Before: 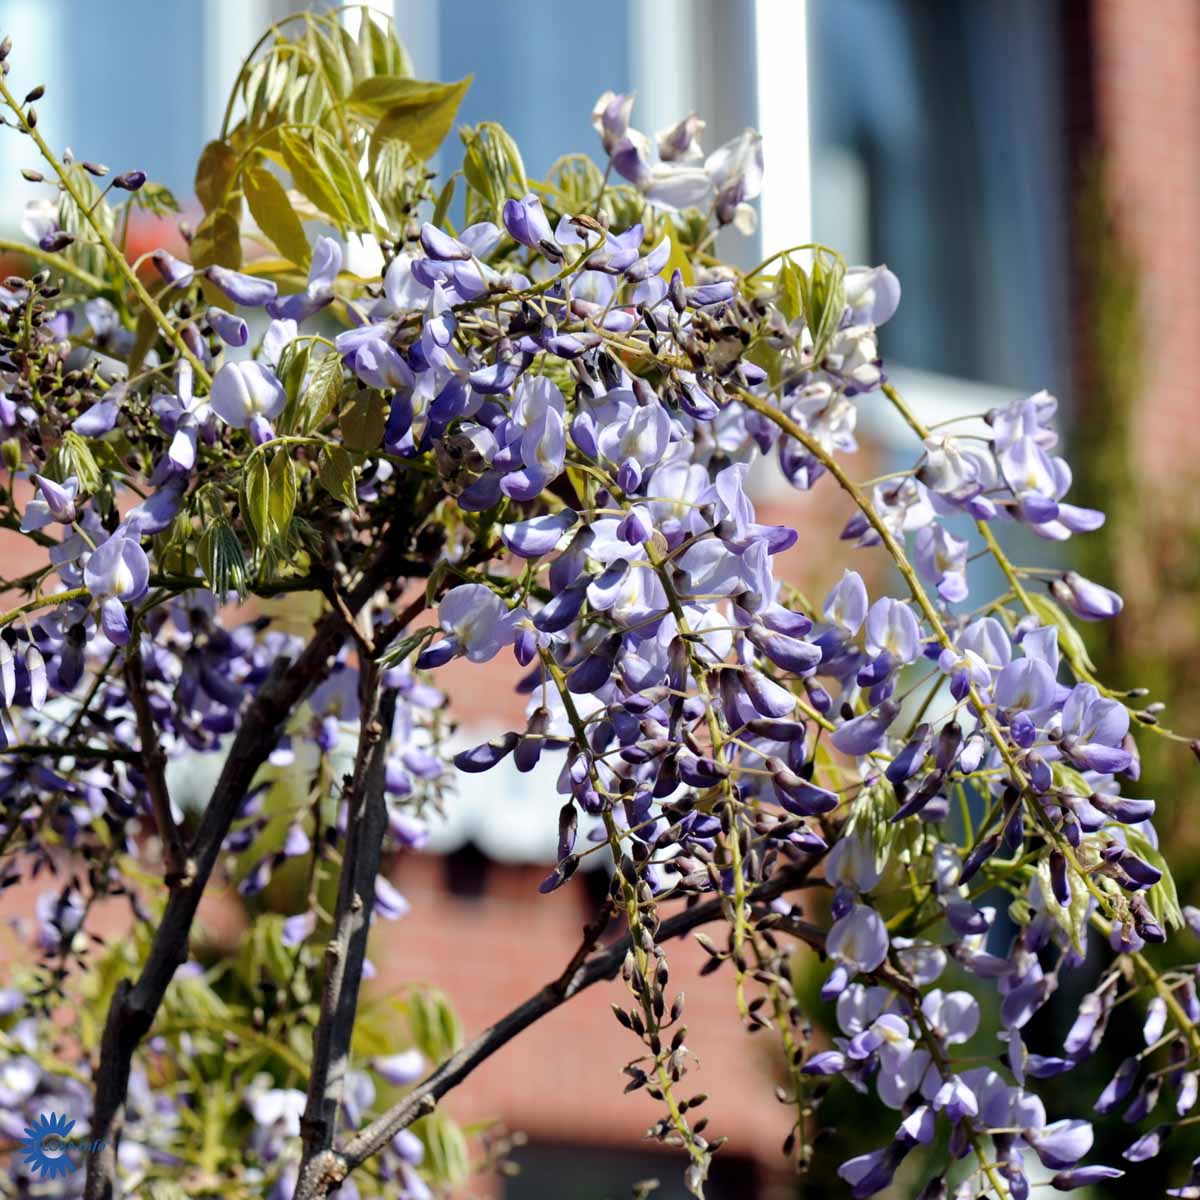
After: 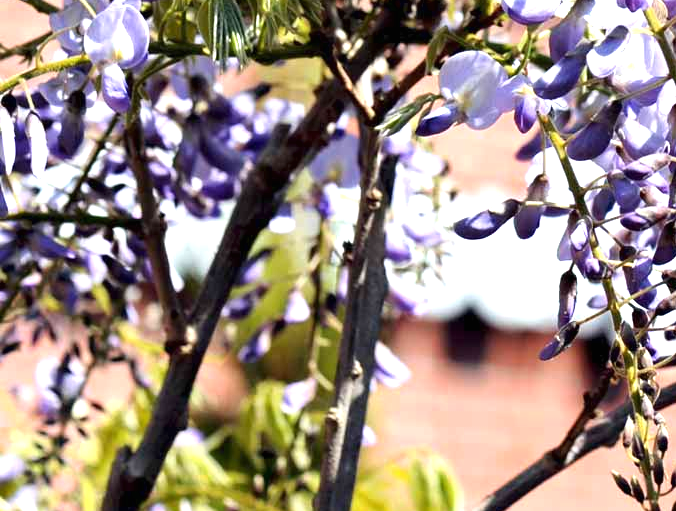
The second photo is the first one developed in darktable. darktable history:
exposure: black level correction 0, exposure 1.1 EV, compensate exposure bias true, compensate highlight preservation false
crop: top 44.483%, right 43.593%, bottom 12.892%
